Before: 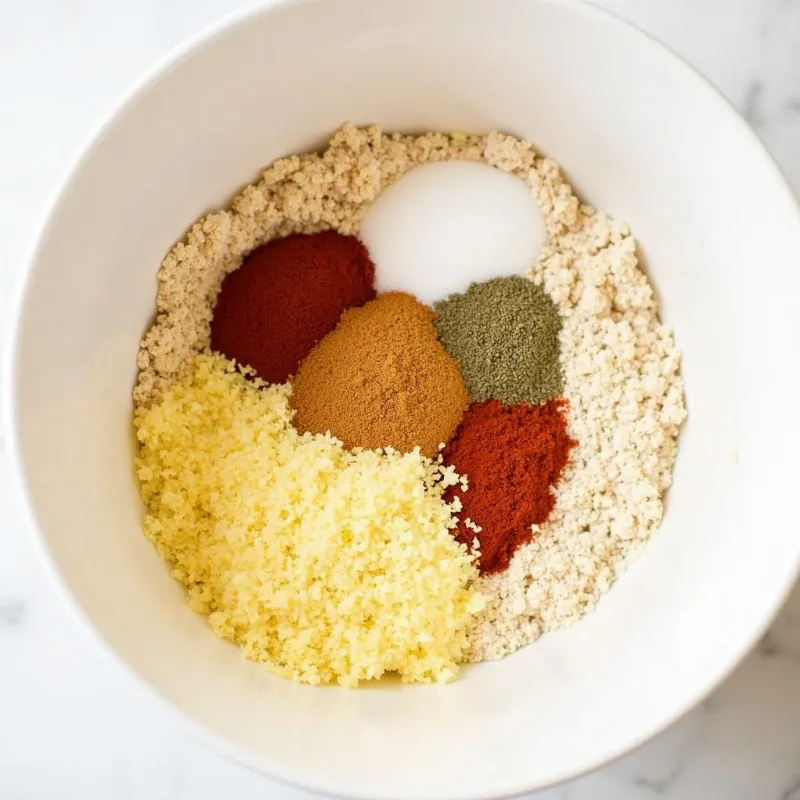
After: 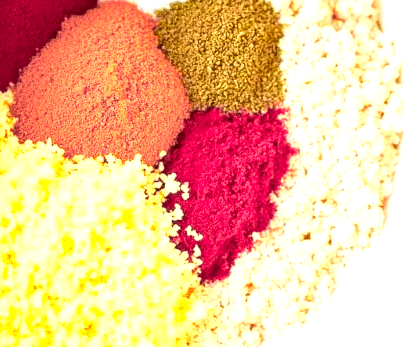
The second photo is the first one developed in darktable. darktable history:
velvia: strength 14.77%
tone curve: curves: ch0 [(0, 0.015) (0.037, 0.032) (0.131, 0.113) (0.275, 0.26) (0.497, 0.505) (0.617, 0.643) (0.704, 0.735) (0.813, 0.842) (0.911, 0.931) (0.997, 1)]; ch1 [(0, 0) (0.301, 0.3) (0.444, 0.438) (0.493, 0.494) (0.501, 0.5) (0.534, 0.543) (0.582, 0.605) (0.658, 0.687) (0.746, 0.79) (1, 1)]; ch2 [(0, 0) (0.246, 0.234) (0.36, 0.356) (0.415, 0.426) (0.476, 0.492) (0.502, 0.499) (0.525, 0.517) (0.533, 0.534) (0.586, 0.598) (0.634, 0.643) (0.706, 0.717) (0.853, 0.83) (1, 0.951)], preserve colors none
exposure: exposure 0.585 EV, compensate highlight preservation false
local contrast: on, module defaults
crop: left 34.89%, top 36.584%, right 14.665%, bottom 20.004%
contrast brightness saturation: contrast 0.044, saturation 0.158
color zones: curves: ch0 [(0.257, 0.558) (0.75, 0.565)]; ch1 [(0.004, 0.857) (0.14, 0.416) (0.257, 0.695) (0.442, 0.032) (0.736, 0.266) (0.891, 0.741)]; ch2 [(0, 0.623) (0.112, 0.436) (0.271, 0.474) (0.516, 0.64) (0.743, 0.286)]
